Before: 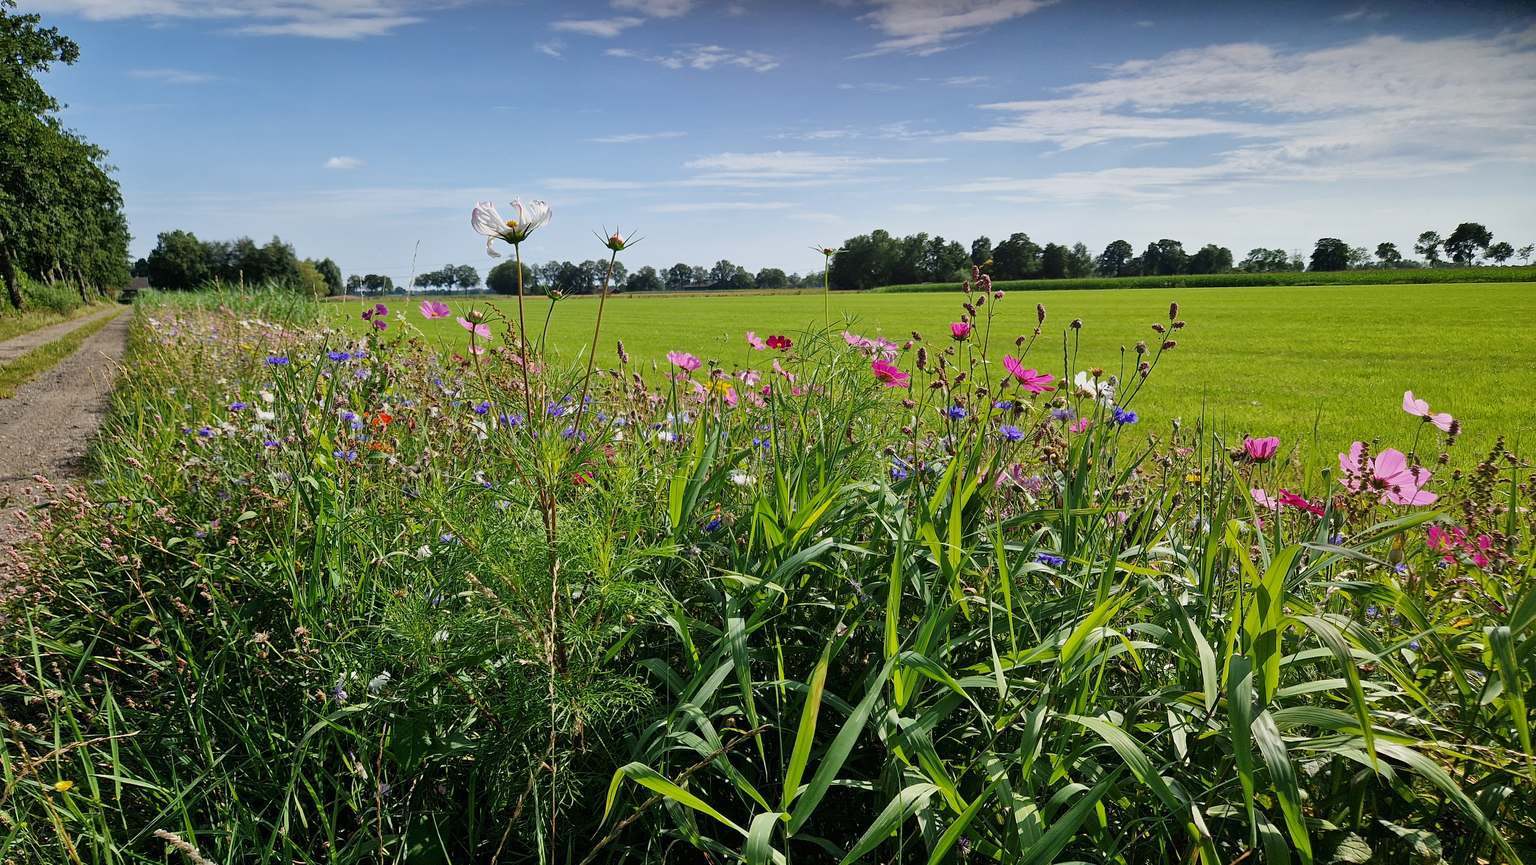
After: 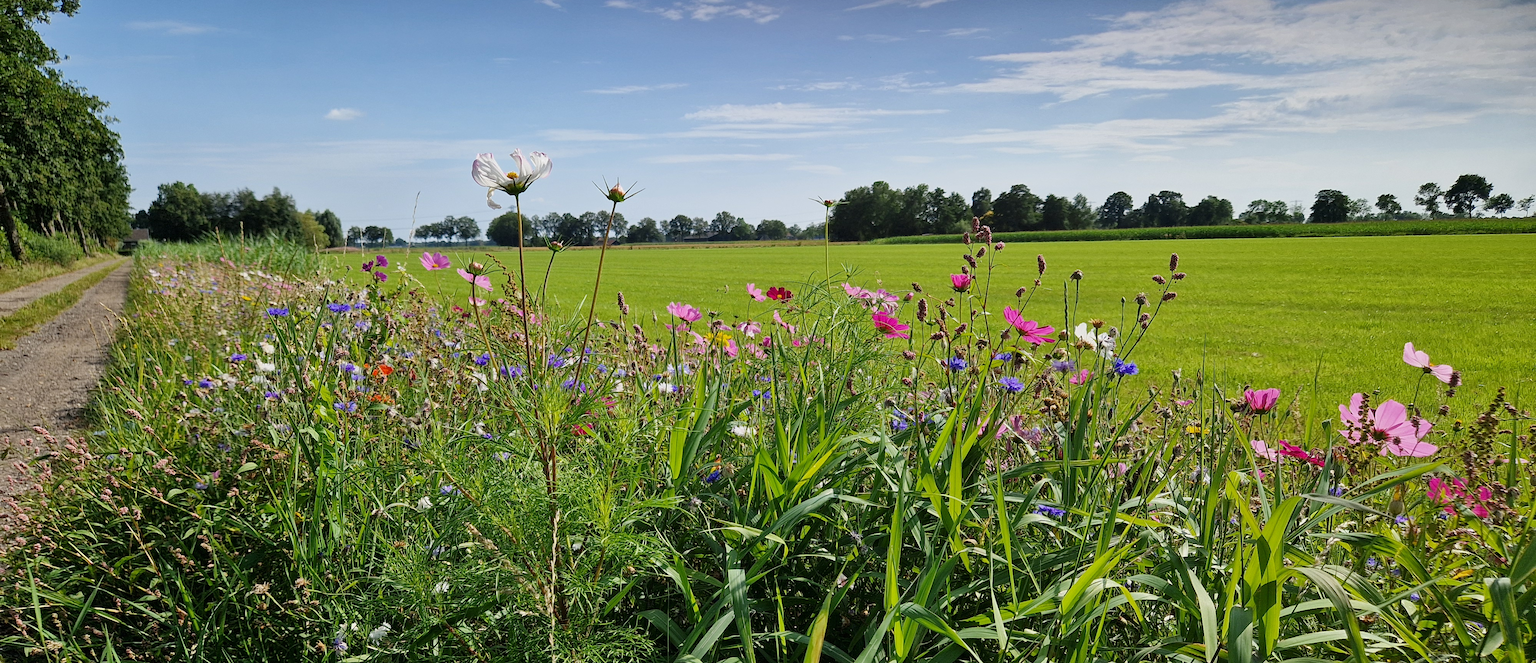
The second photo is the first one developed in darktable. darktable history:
crop: top 5.667%, bottom 17.637%
white balance: emerald 1
